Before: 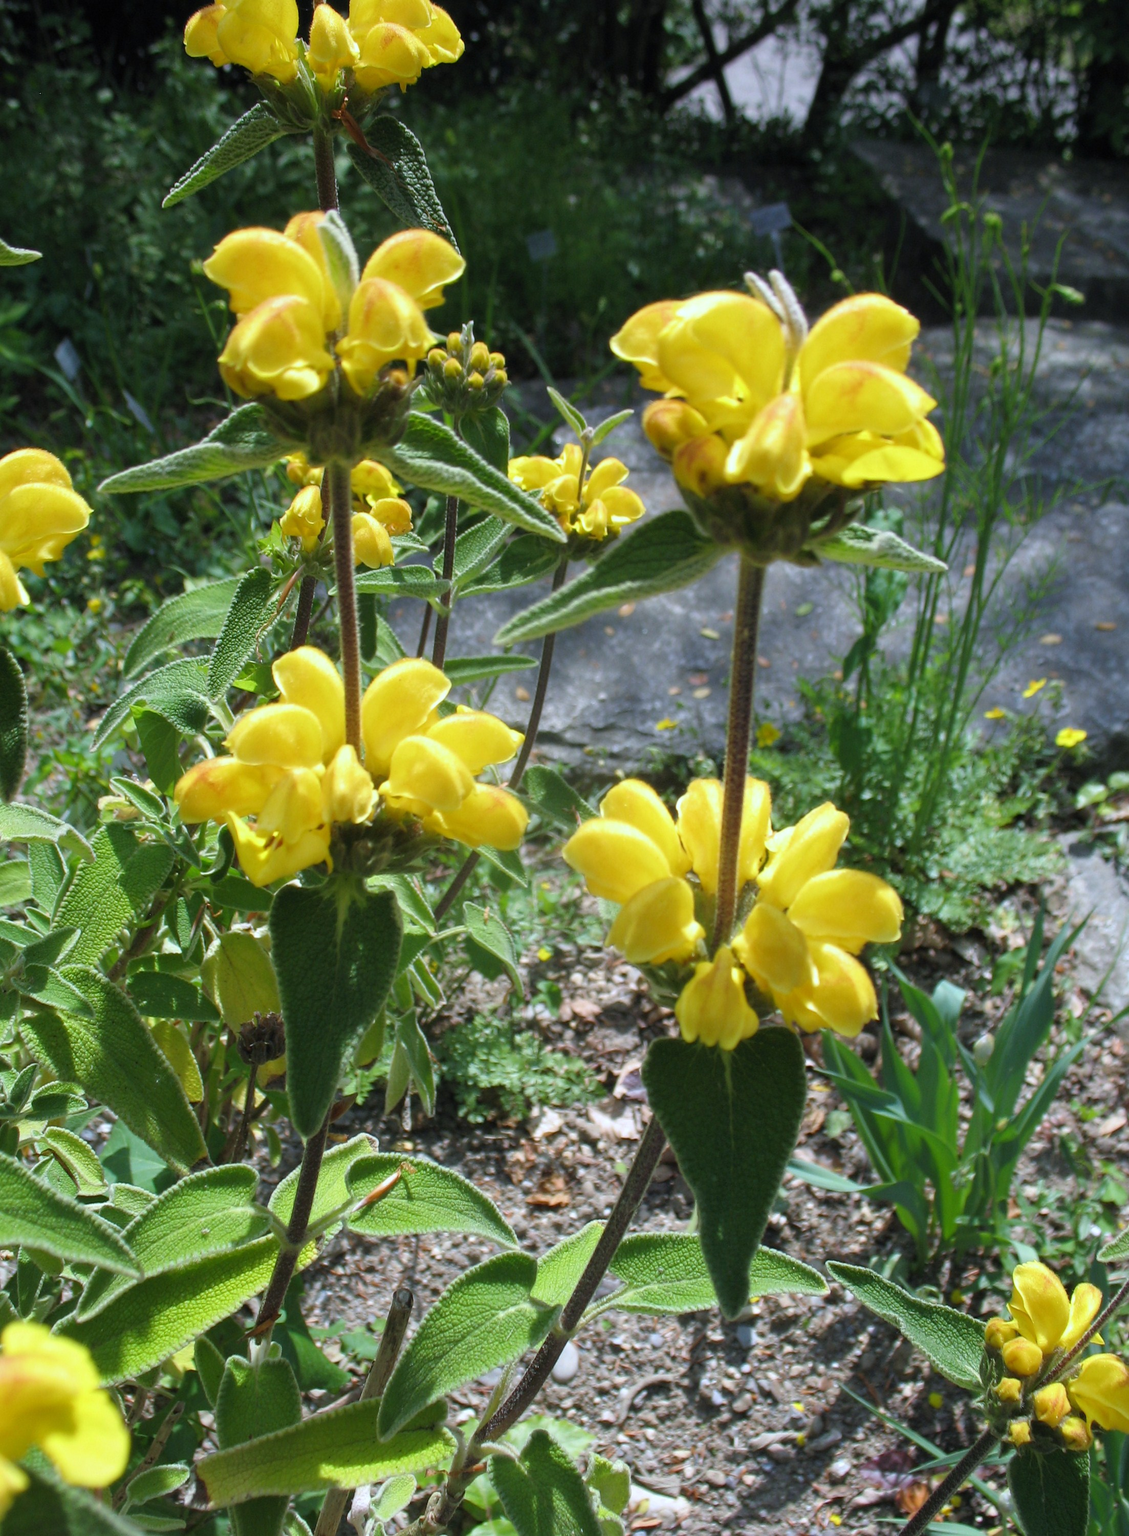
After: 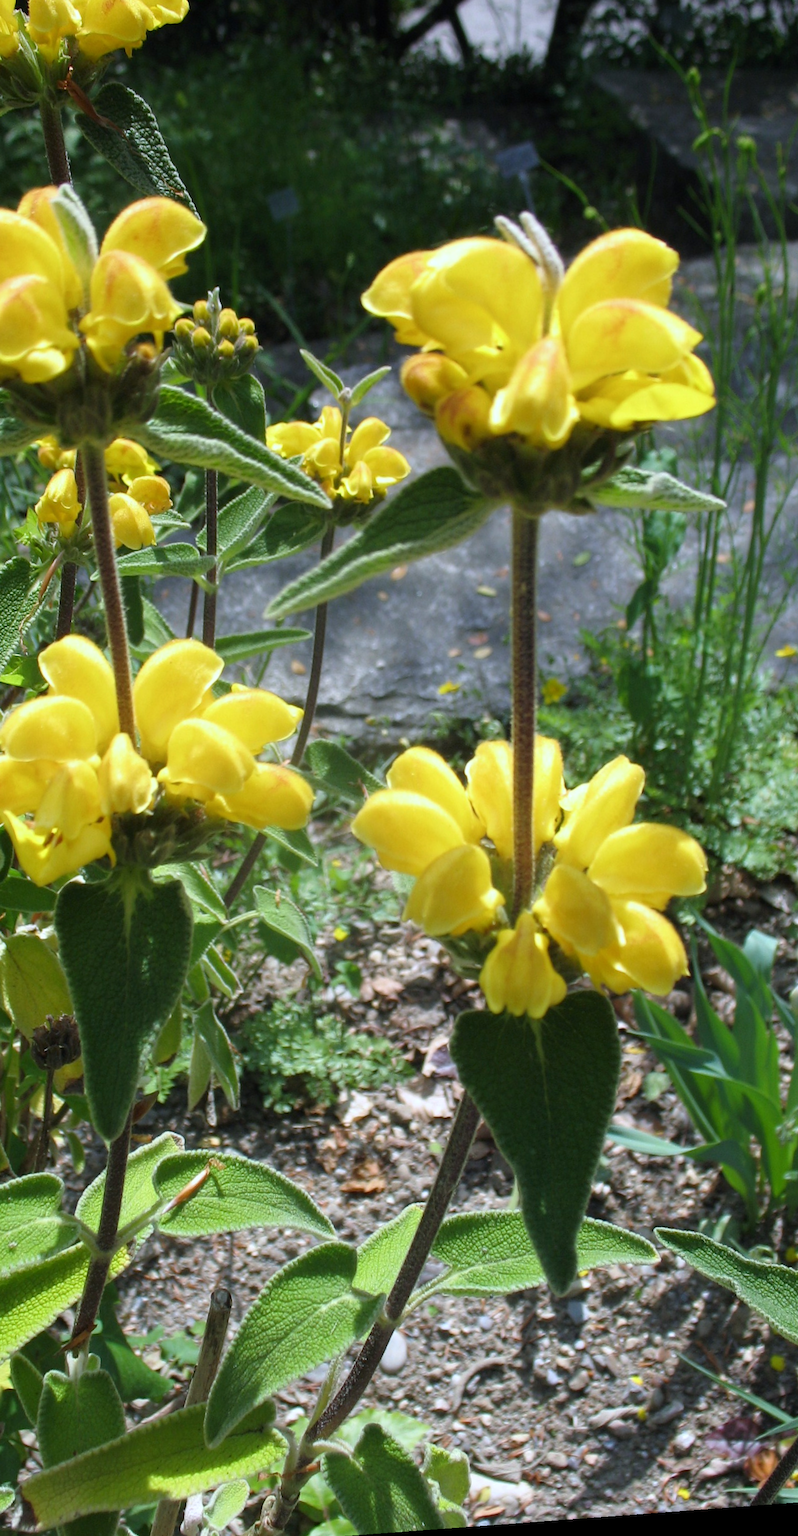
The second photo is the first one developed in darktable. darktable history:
crop and rotate: left 22.918%, top 5.629%, right 14.711%, bottom 2.247%
rotate and perspective: rotation -4.25°, automatic cropping off
color correction: highlights a* -0.182, highlights b* -0.124
shadows and highlights: shadows -30, highlights 30
